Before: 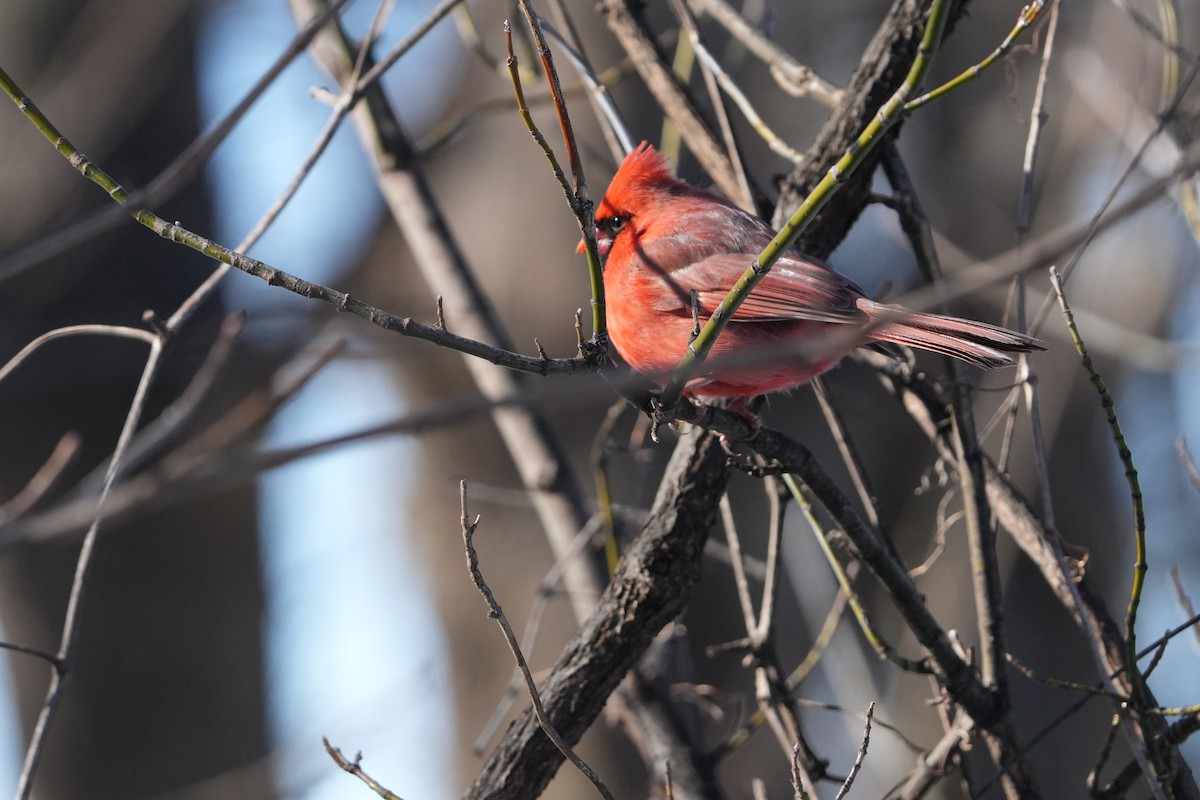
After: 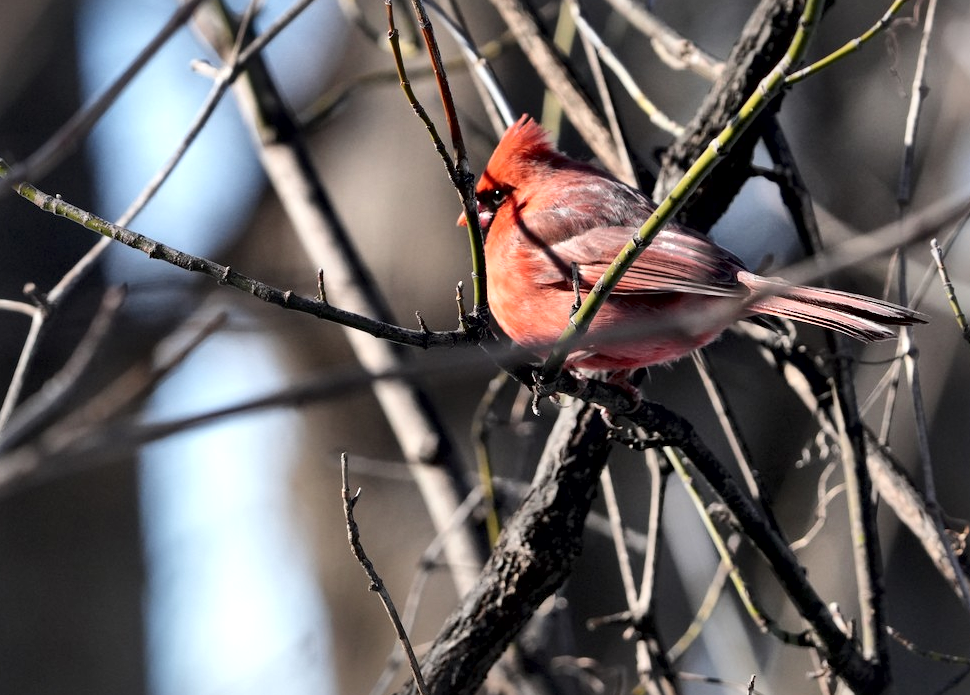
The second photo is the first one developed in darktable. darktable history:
local contrast: mode bilateral grid, contrast 44, coarseness 69, detail 214%, midtone range 0.2
crop: left 9.929%, top 3.475%, right 9.188%, bottom 9.529%
